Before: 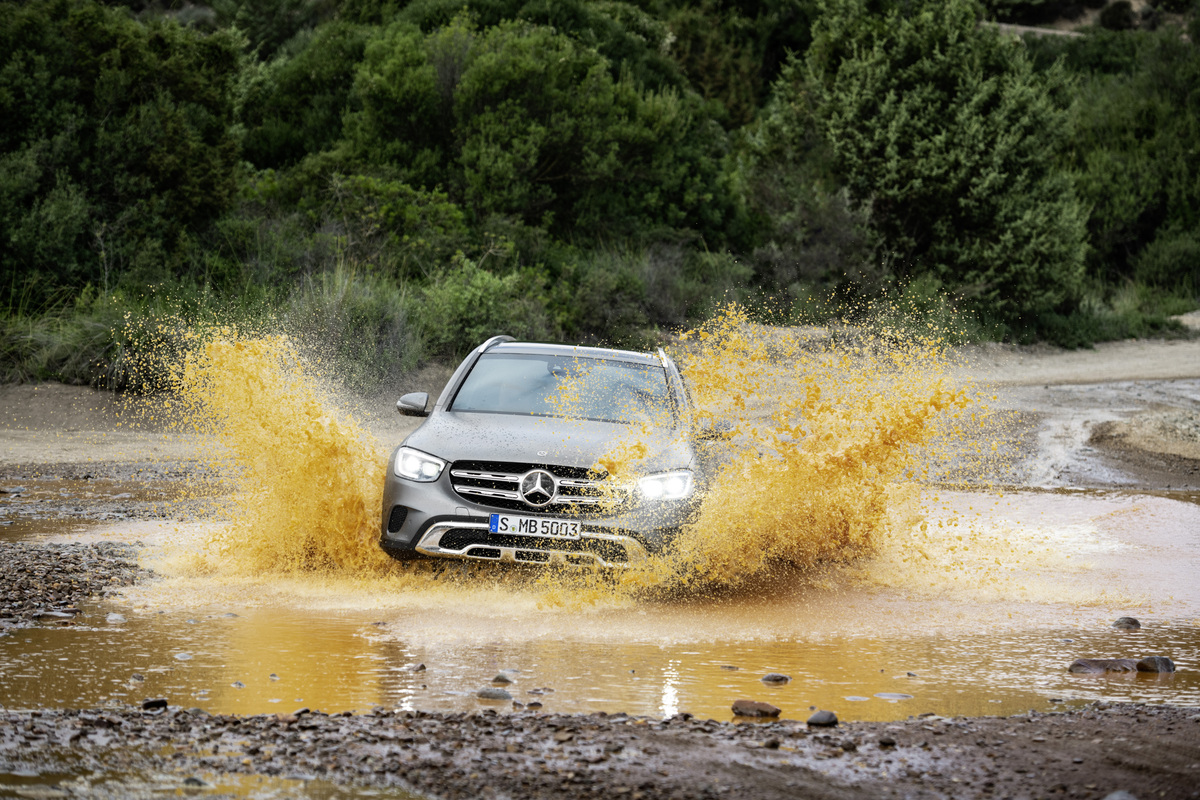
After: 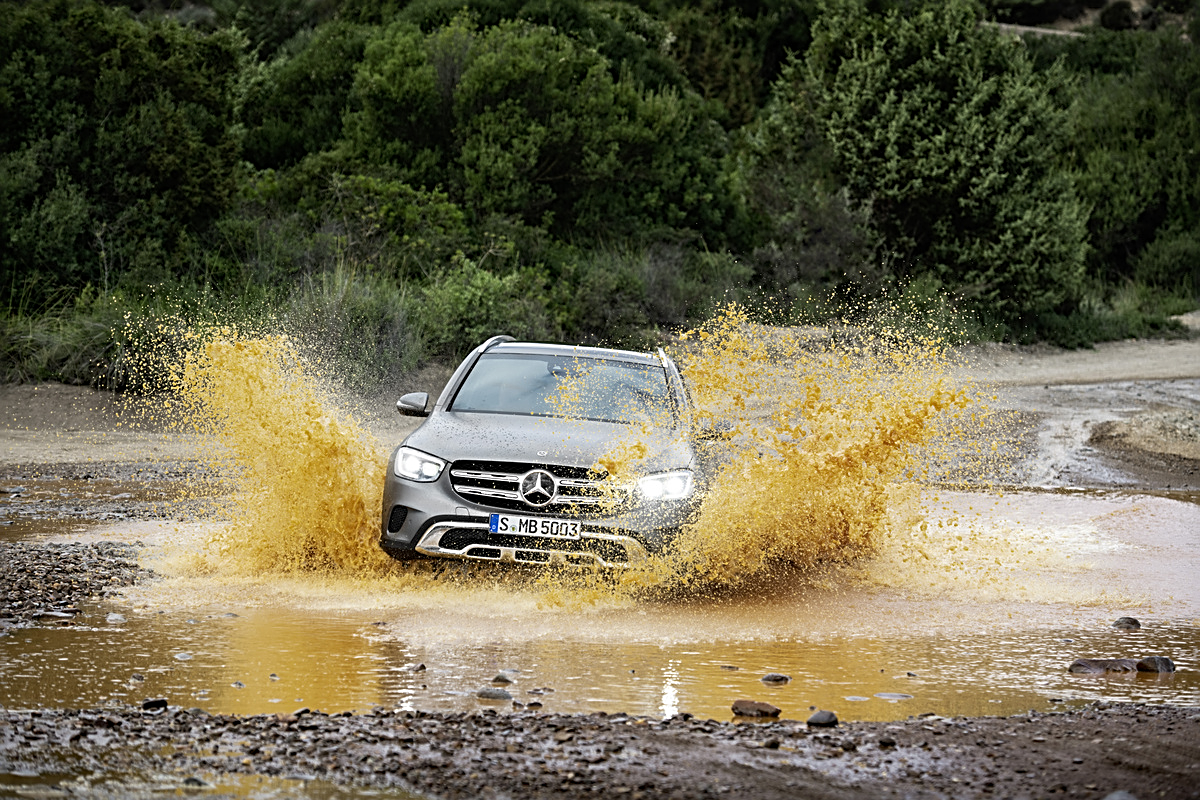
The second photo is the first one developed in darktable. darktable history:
sharpen: radius 2.536, amount 0.622
base curve: curves: ch0 [(0, 0) (0.303, 0.277) (1, 1)]
